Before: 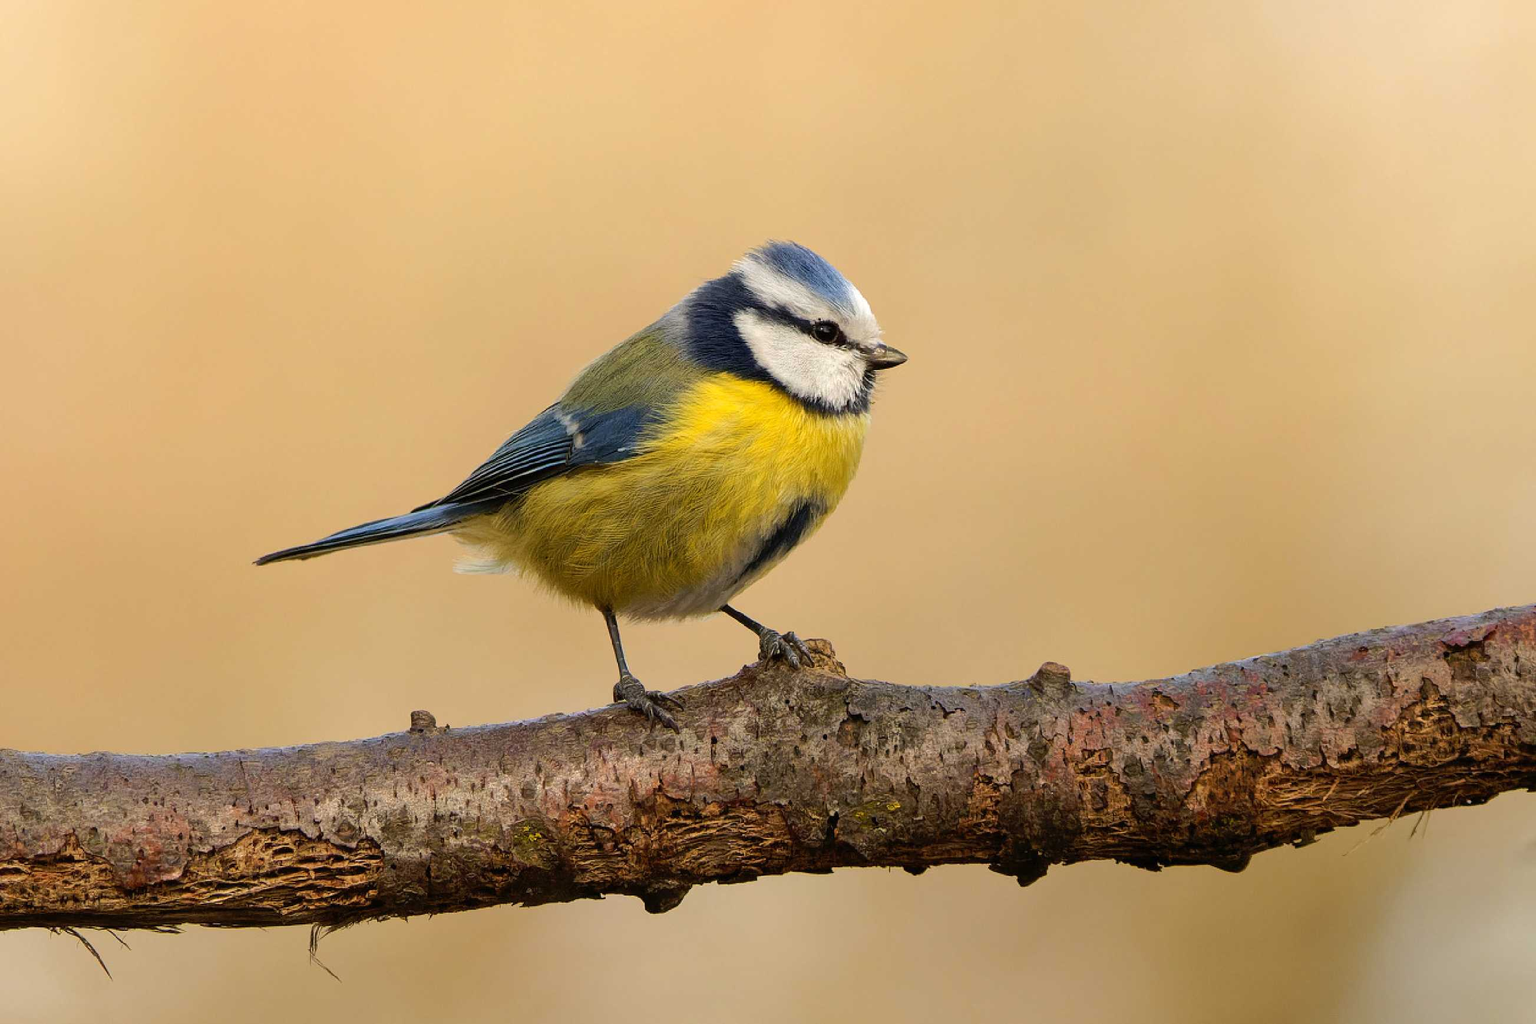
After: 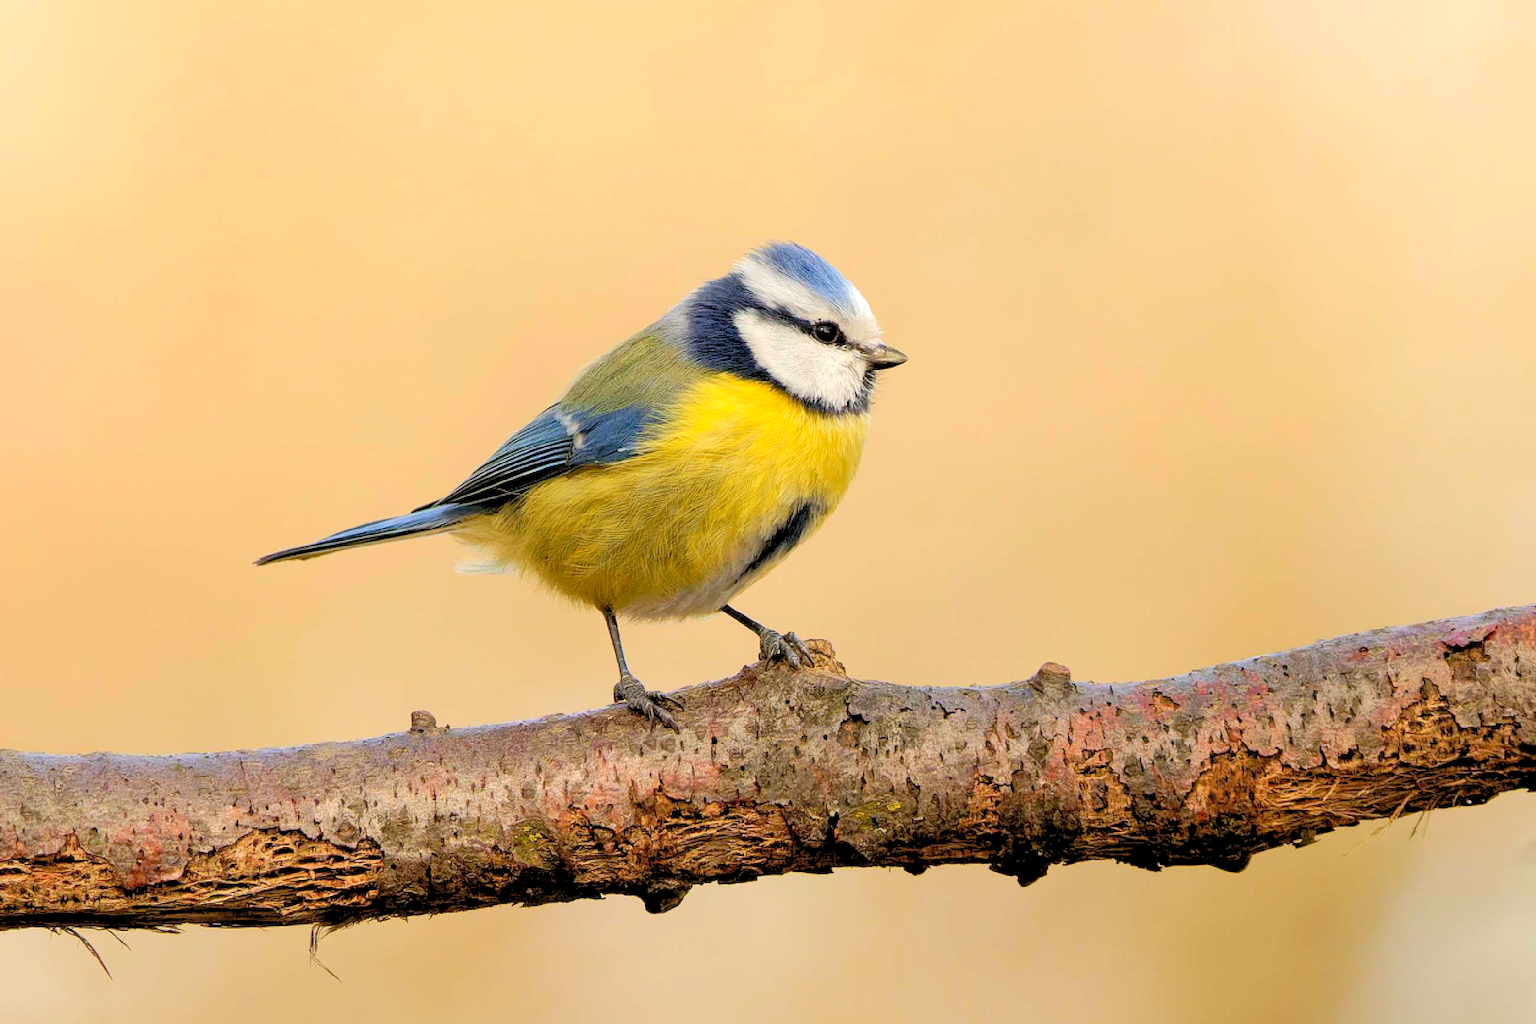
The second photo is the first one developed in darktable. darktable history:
tone equalizer: edges refinement/feathering 500, mask exposure compensation -1.57 EV, preserve details no
levels: levels [0.072, 0.414, 0.976]
